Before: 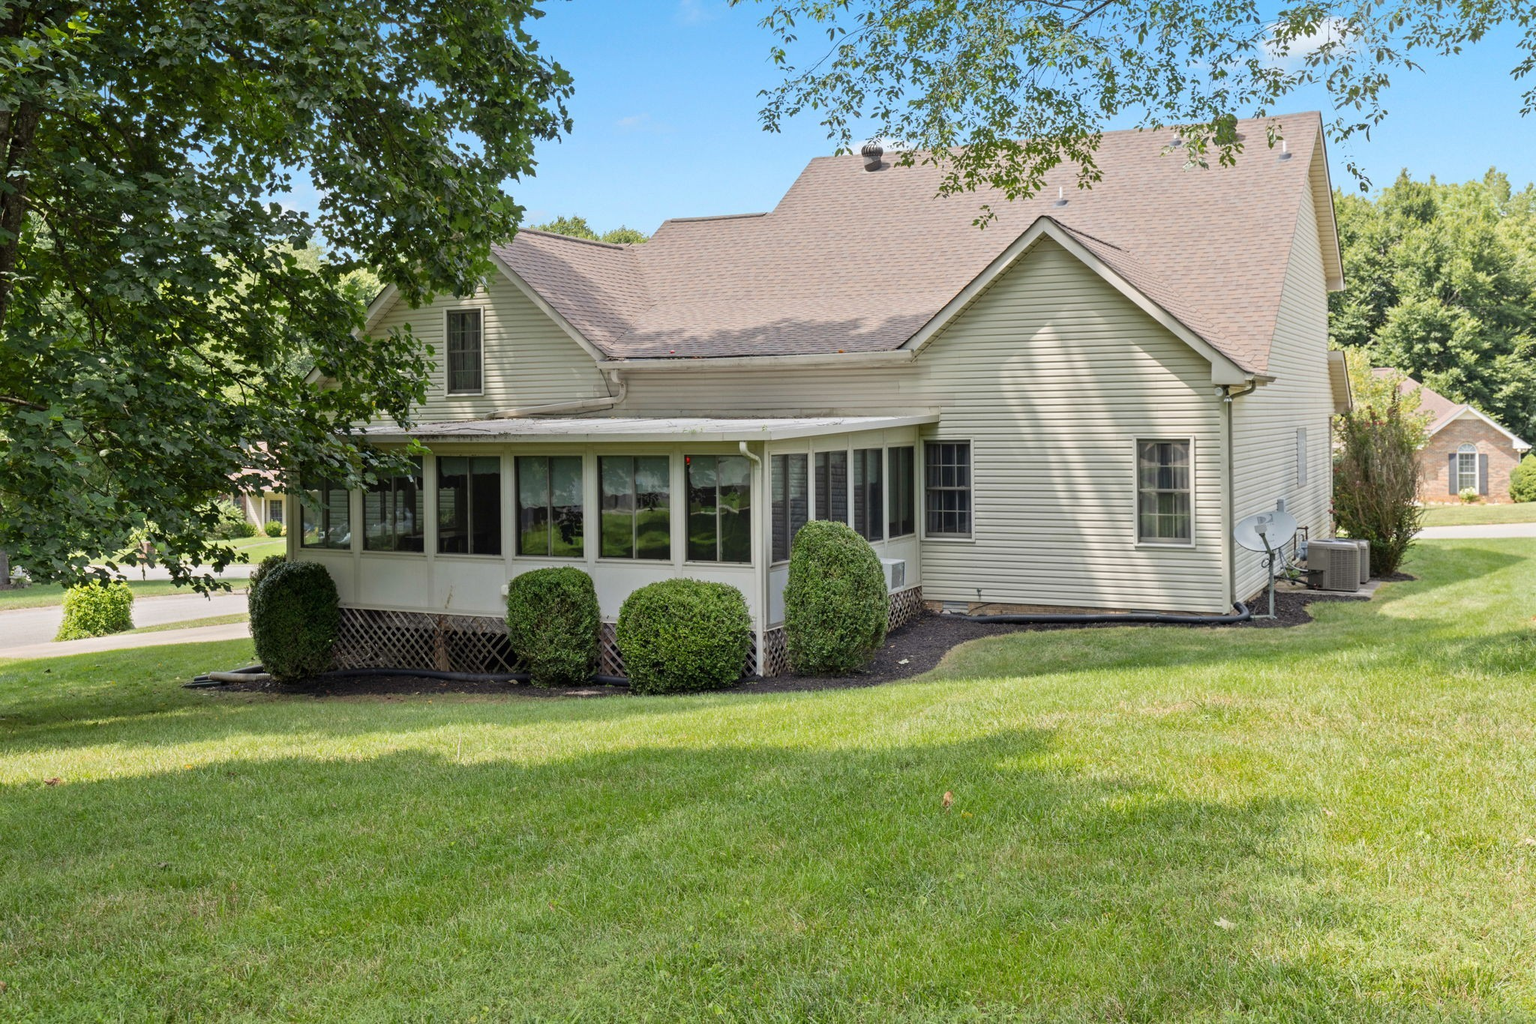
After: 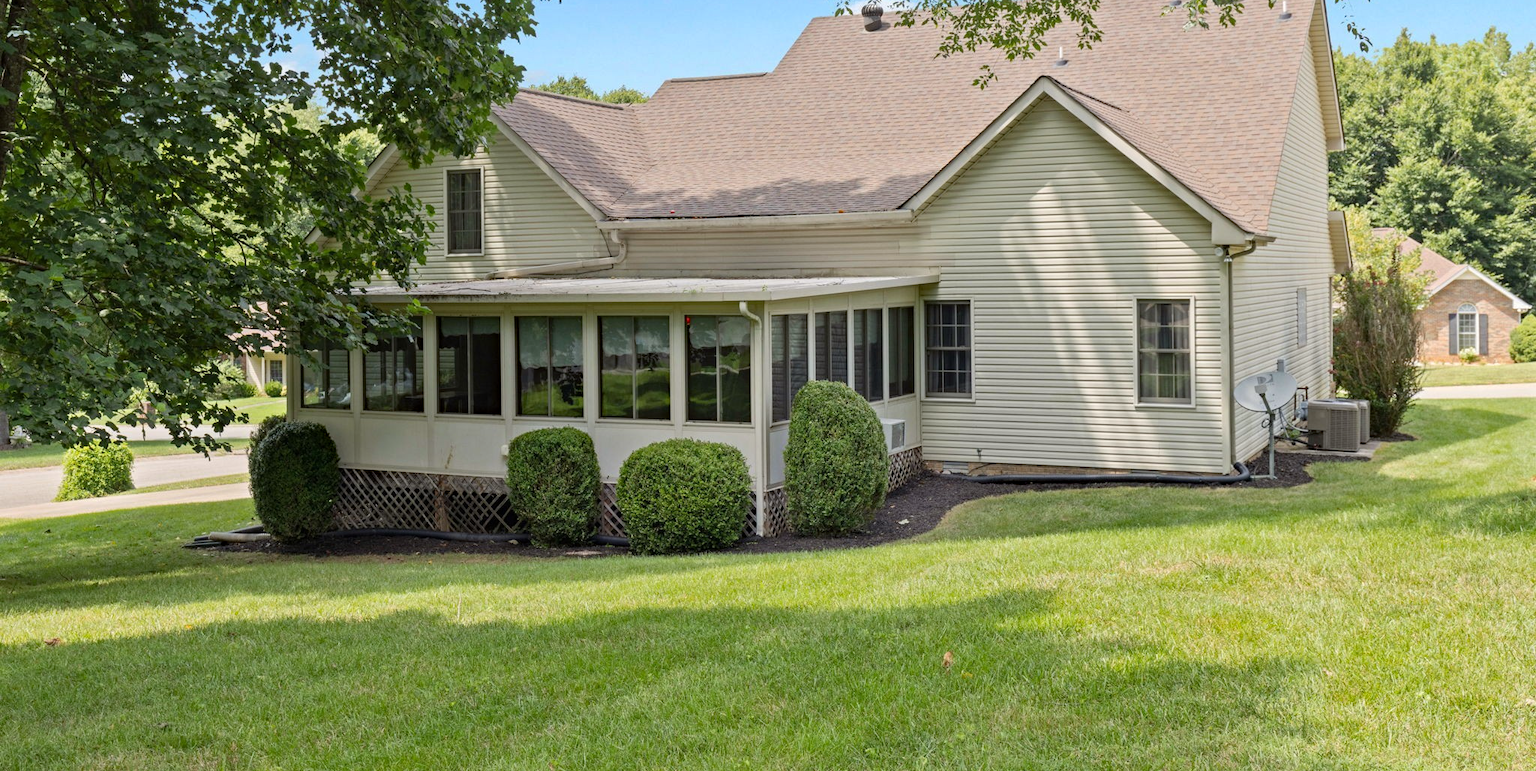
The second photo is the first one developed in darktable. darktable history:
haze removal: compatibility mode true, adaptive false
crop: top 13.741%, bottom 10.973%
